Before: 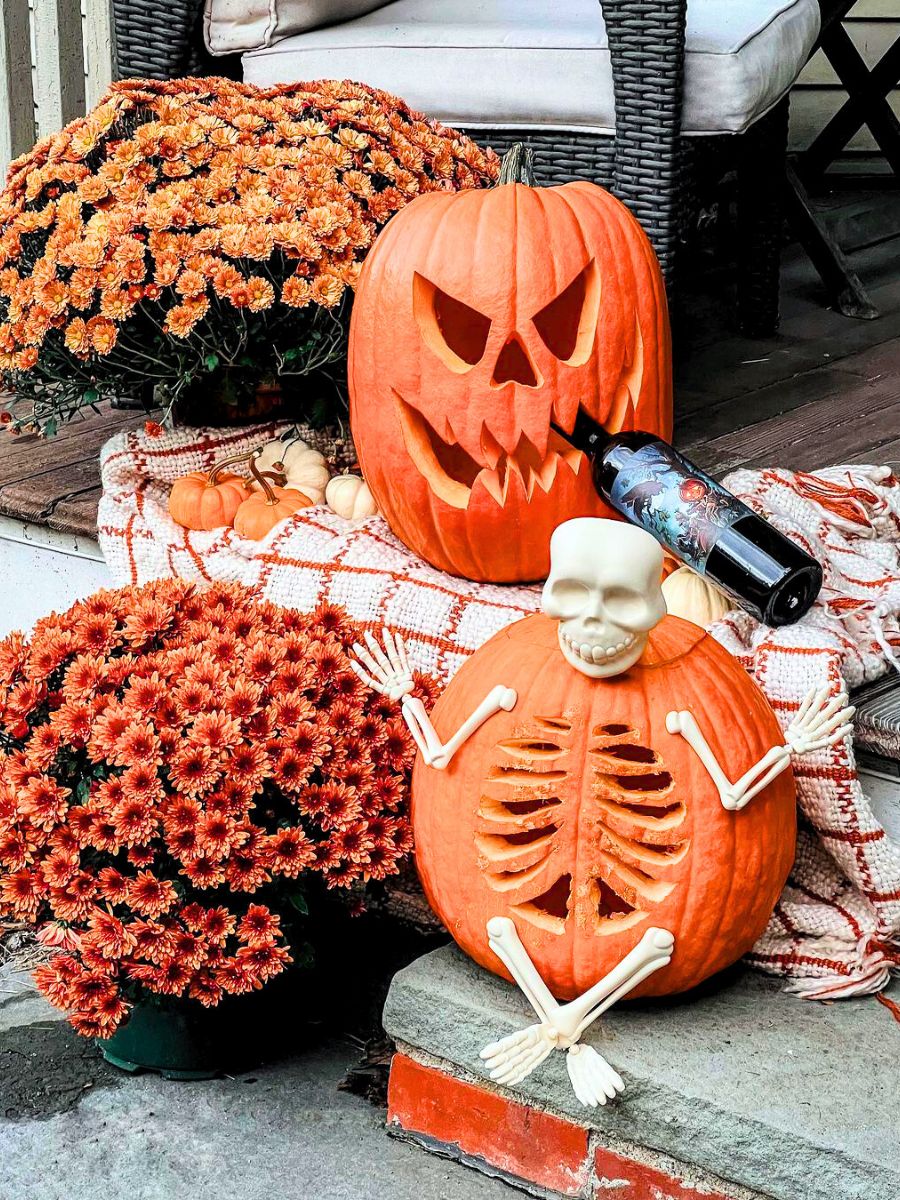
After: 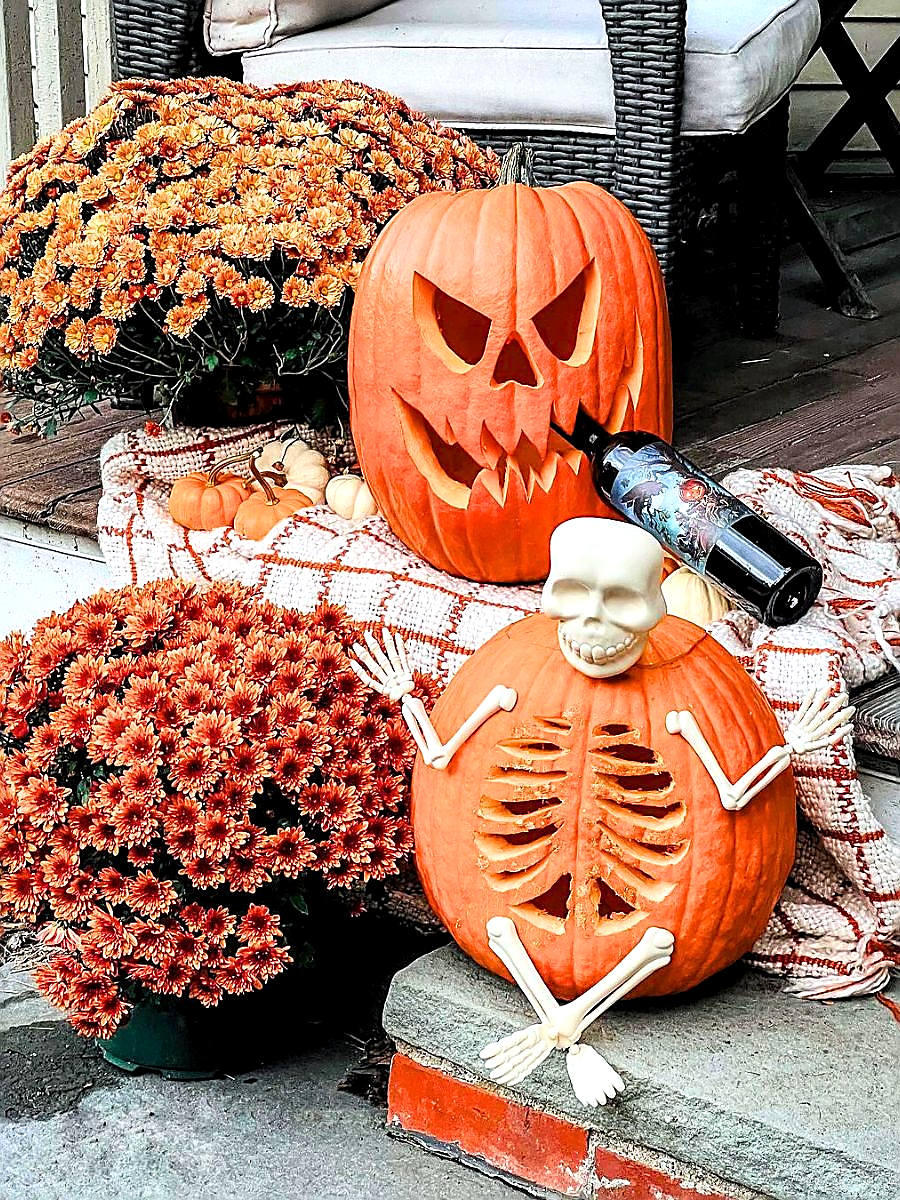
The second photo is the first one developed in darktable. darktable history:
exposure: black level correction 0.001, exposure 0.193 EV, compensate highlight preservation false
sharpen: radius 1.39, amount 1.242, threshold 0.784
